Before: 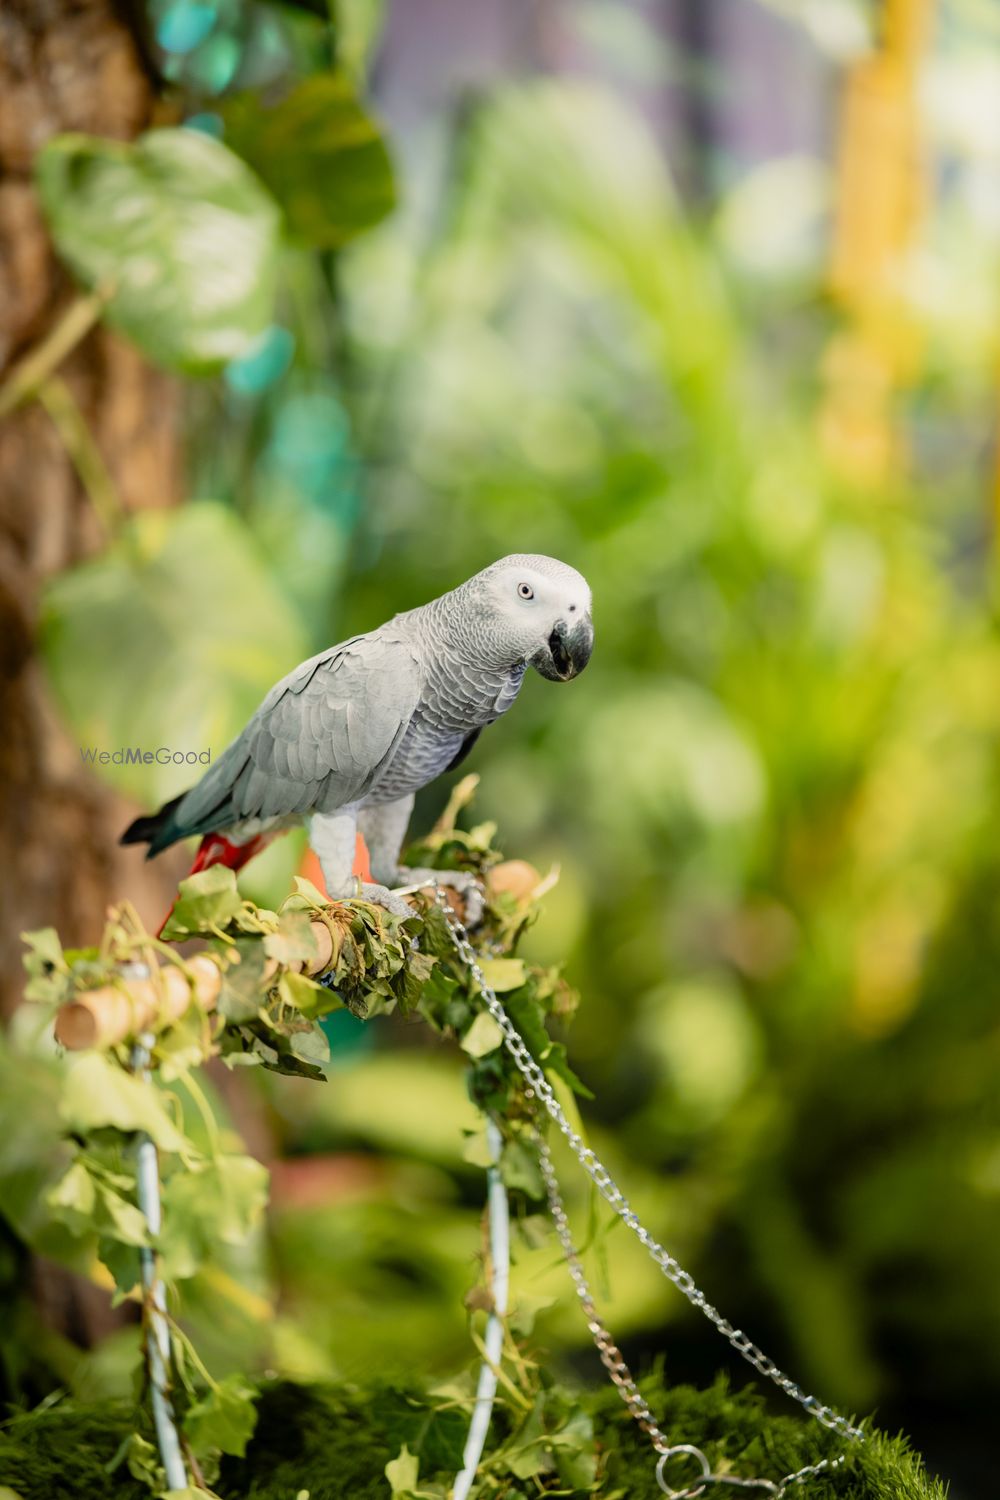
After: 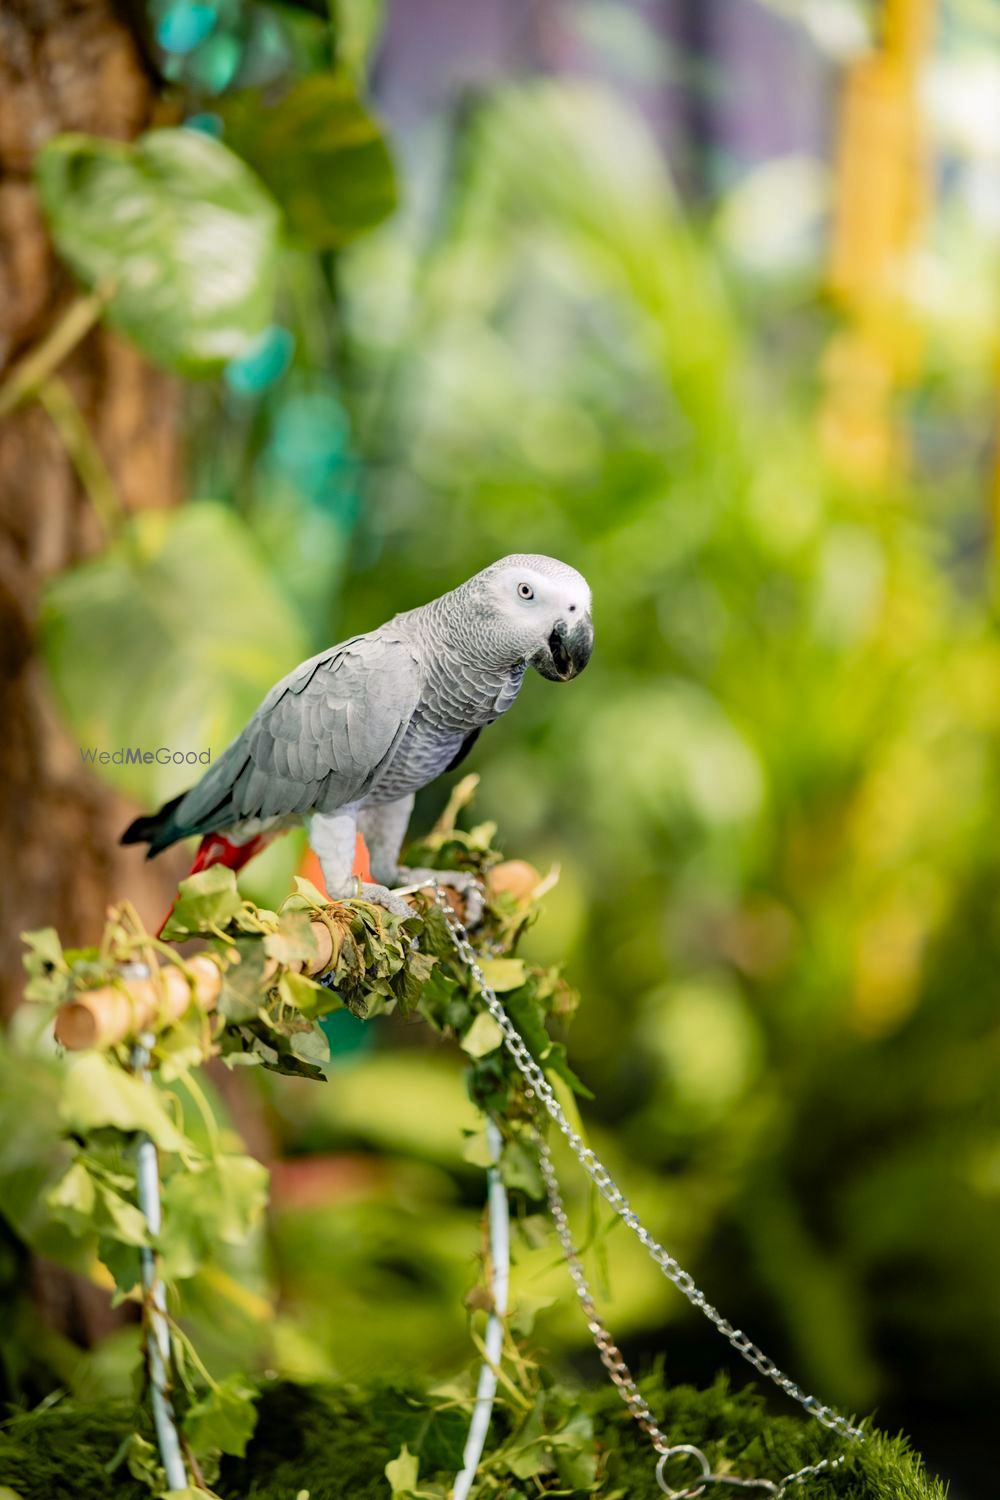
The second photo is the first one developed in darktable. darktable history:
haze removal: strength 0.279, distance 0.246, compatibility mode true, adaptive false
